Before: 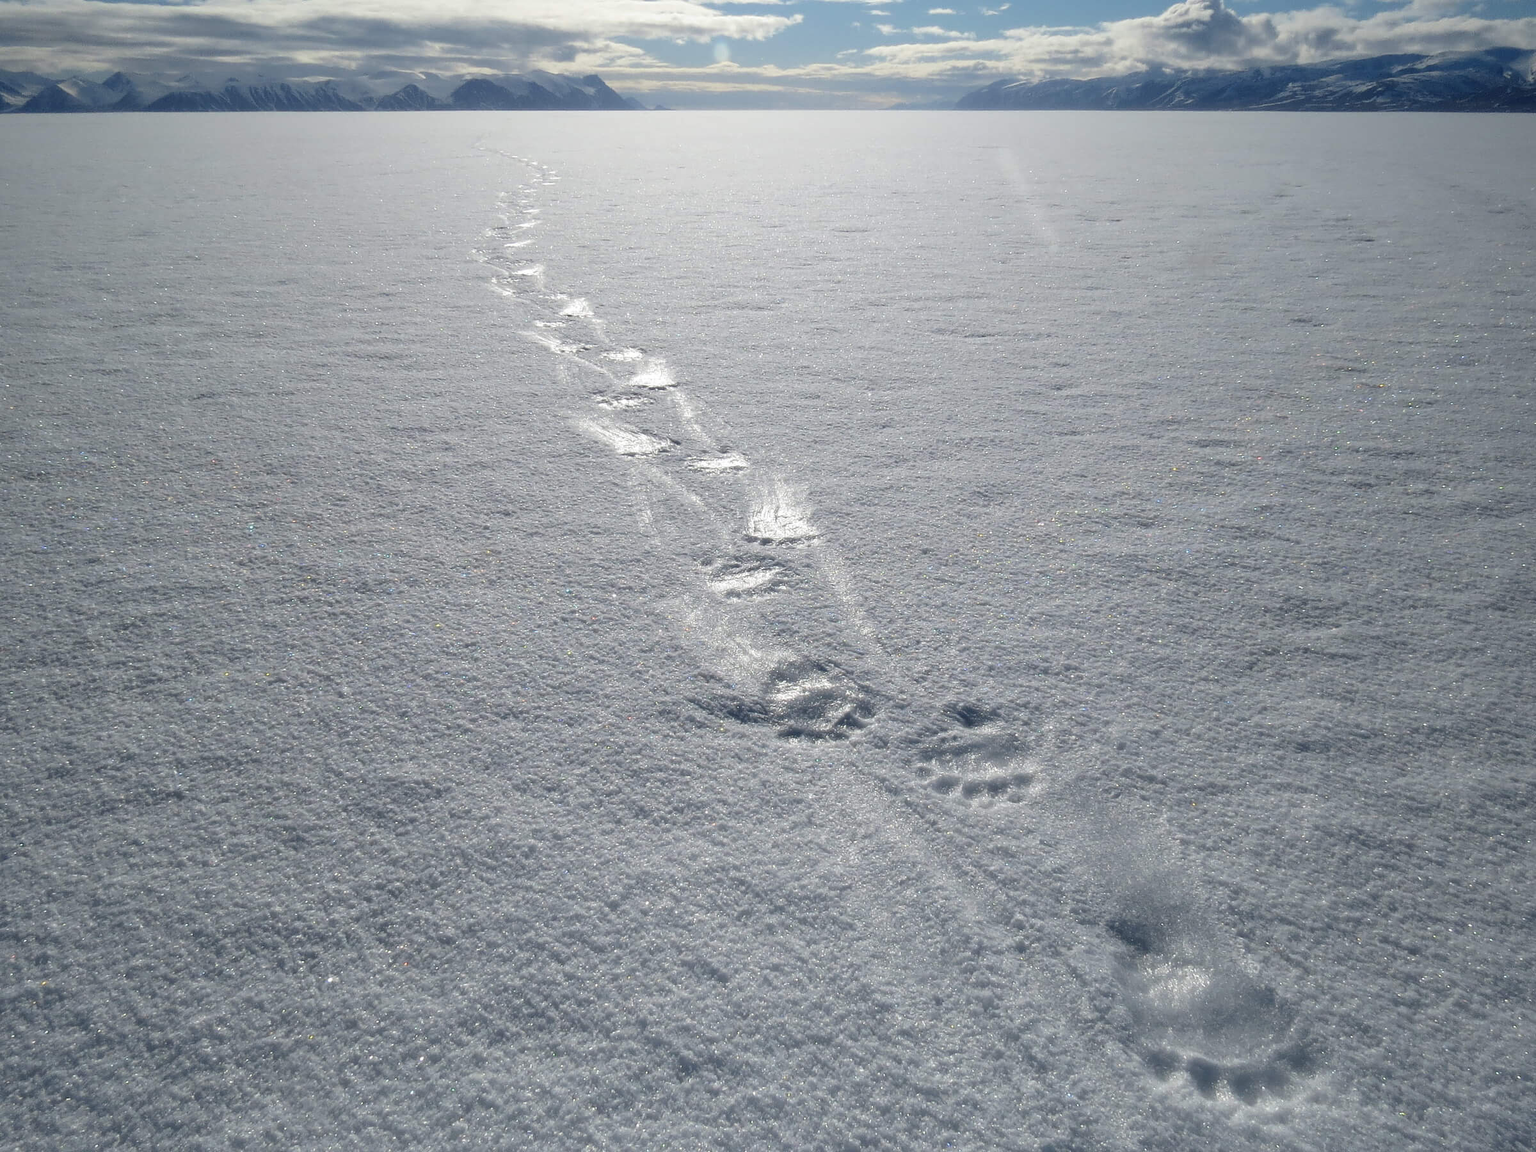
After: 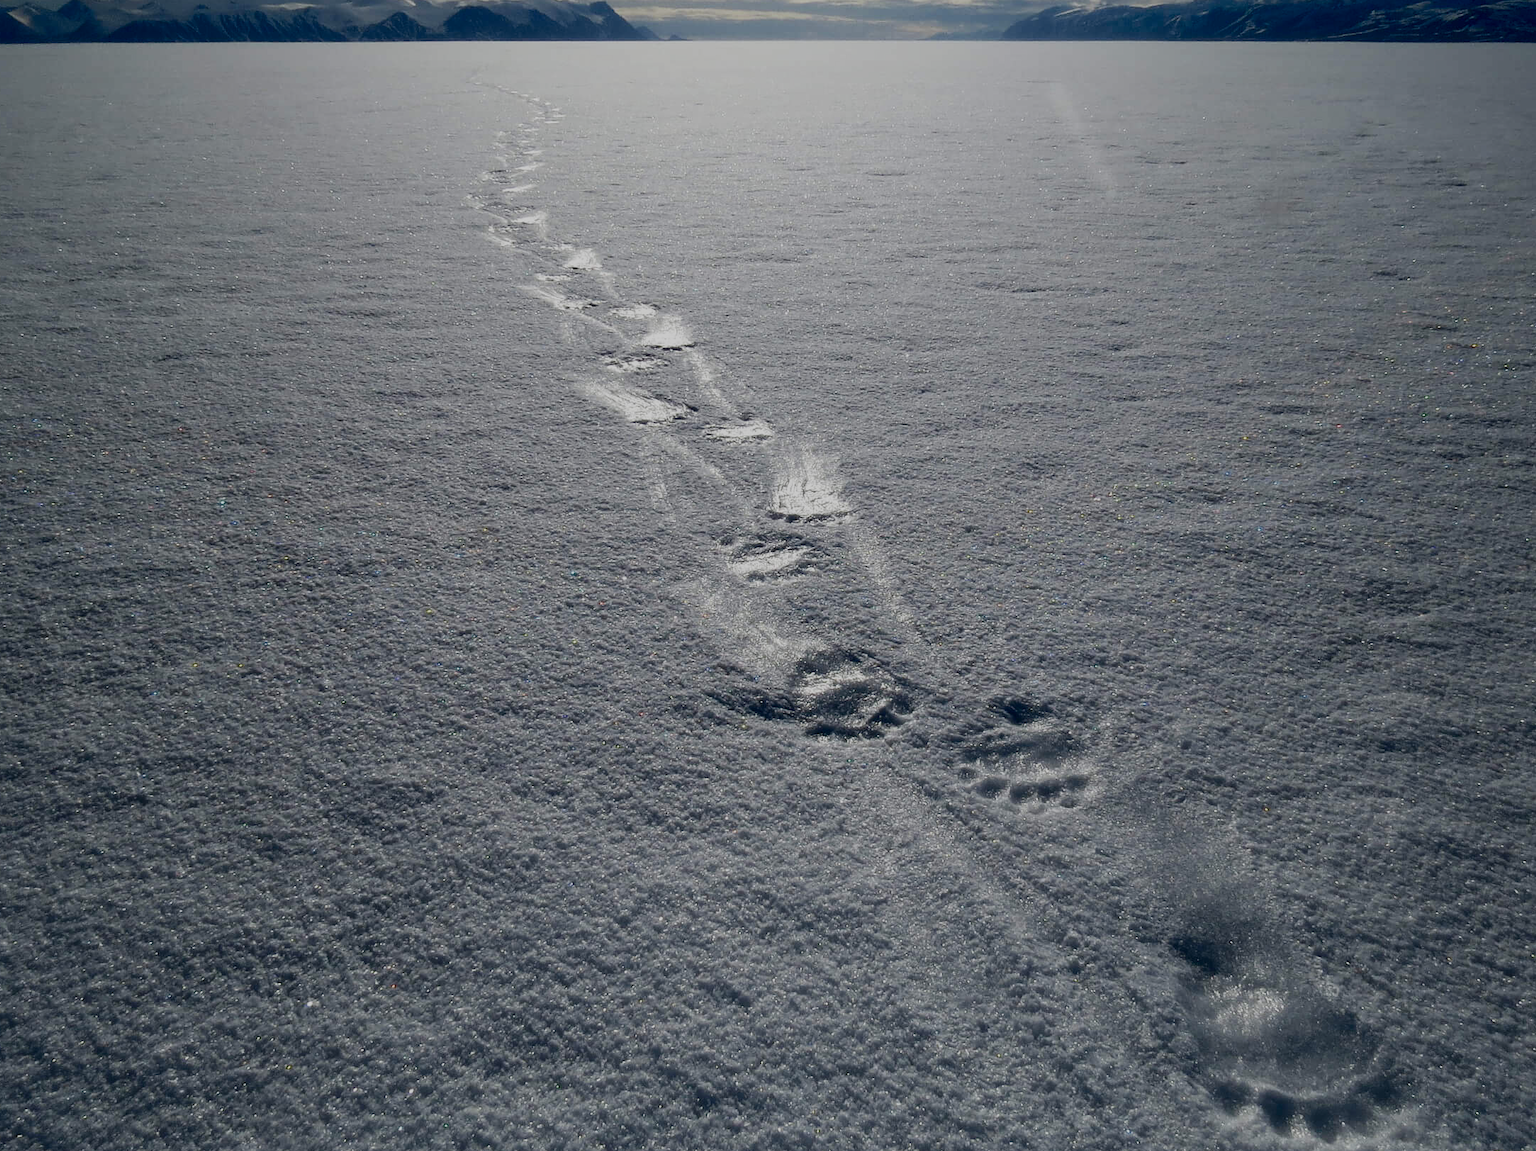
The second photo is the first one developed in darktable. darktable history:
filmic rgb: middle gray luminance 29%, black relative exposure -10.3 EV, white relative exposure 5.5 EV, threshold 6 EV, target black luminance 0%, hardness 3.95, latitude 2.04%, contrast 1.132, highlights saturation mix 5%, shadows ↔ highlights balance 15.11%, preserve chrominance no, color science v3 (2019), use custom middle-gray values true, iterations of high-quality reconstruction 0, enable highlight reconstruction true
crop: left 3.305%, top 6.436%, right 6.389%, bottom 3.258%
contrast brightness saturation: contrast 0.19, brightness -0.11, saturation 0.21
